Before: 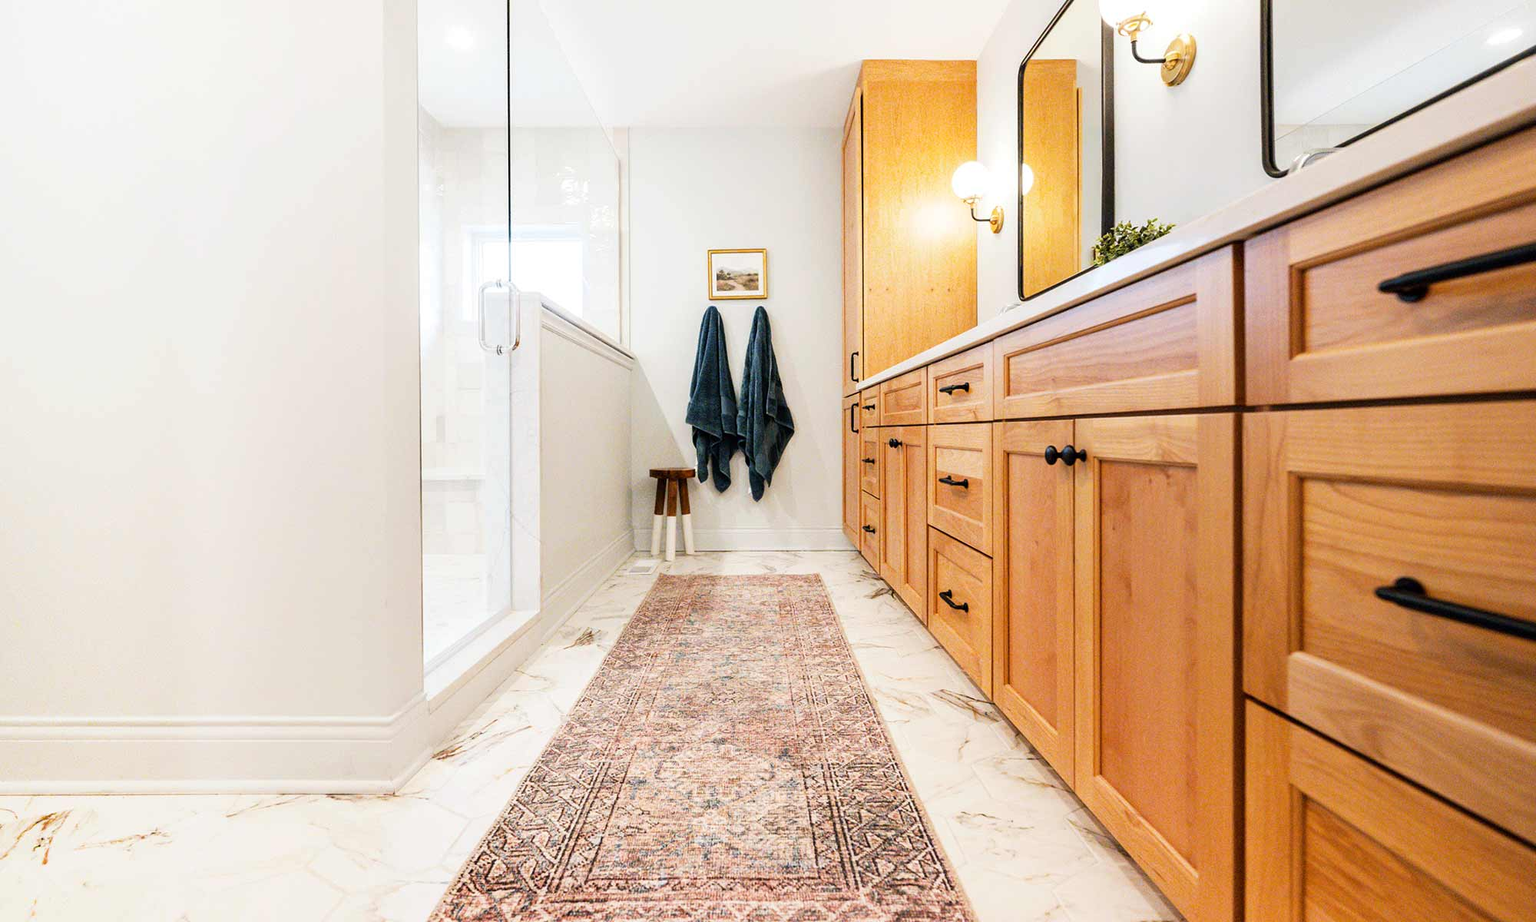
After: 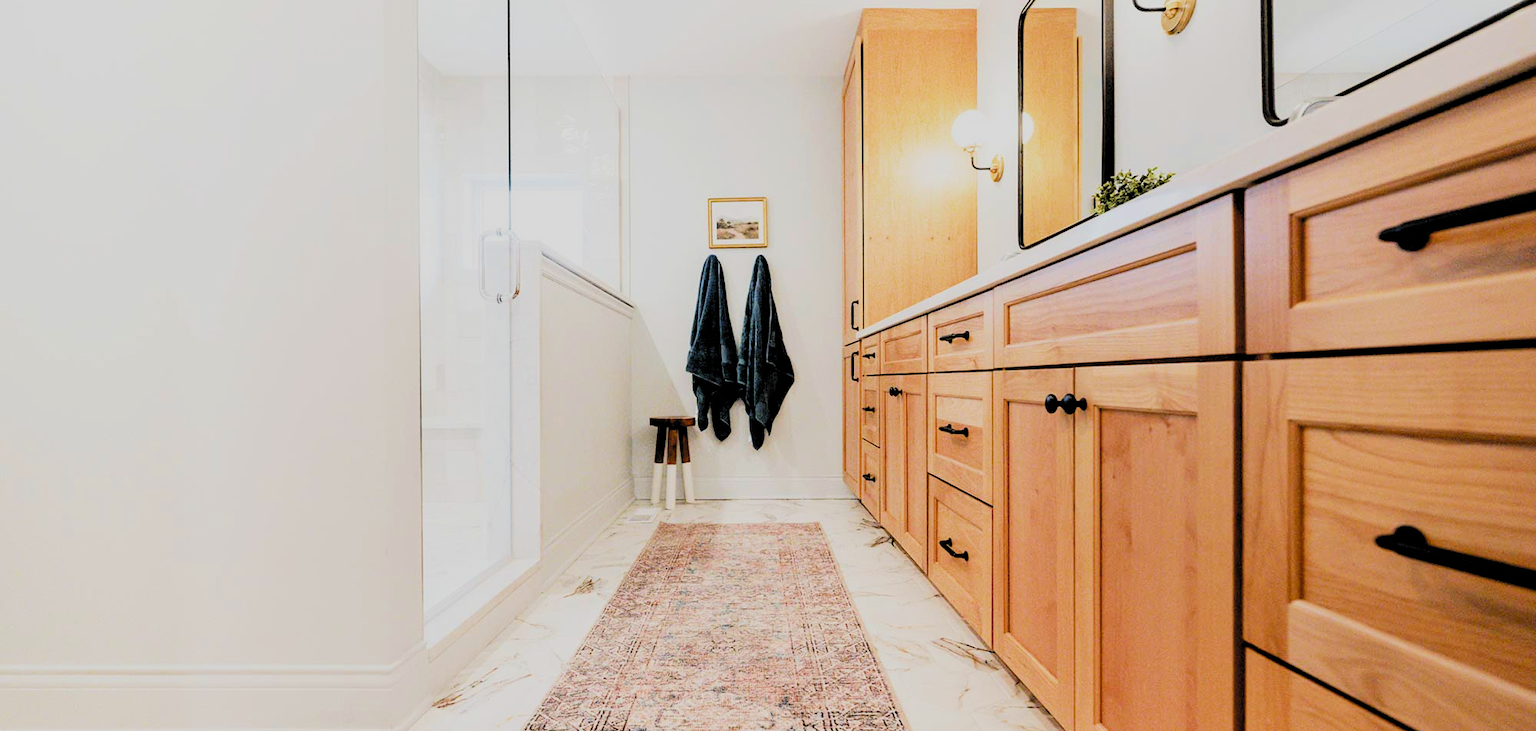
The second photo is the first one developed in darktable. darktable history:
crop and rotate: top 5.65%, bottom 14.886%
exposure: black level correction 0.009, exposure 0.122 EV, compensate highlight preservation false
filmic rgb: black relative exposure -4.17 EV, white relative exposure 5.13 EV, hardness 2.12, contrast 1.179, color science v4 (2020)
